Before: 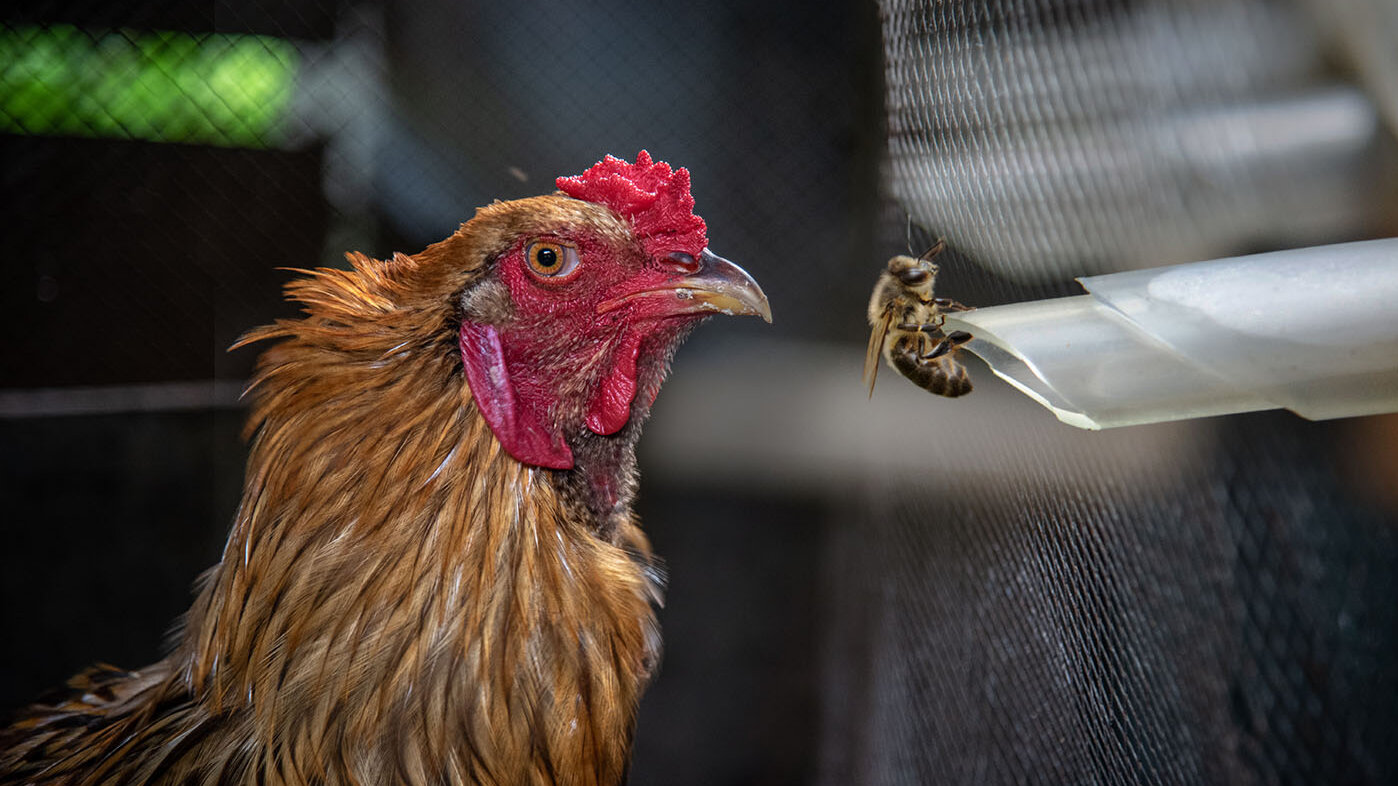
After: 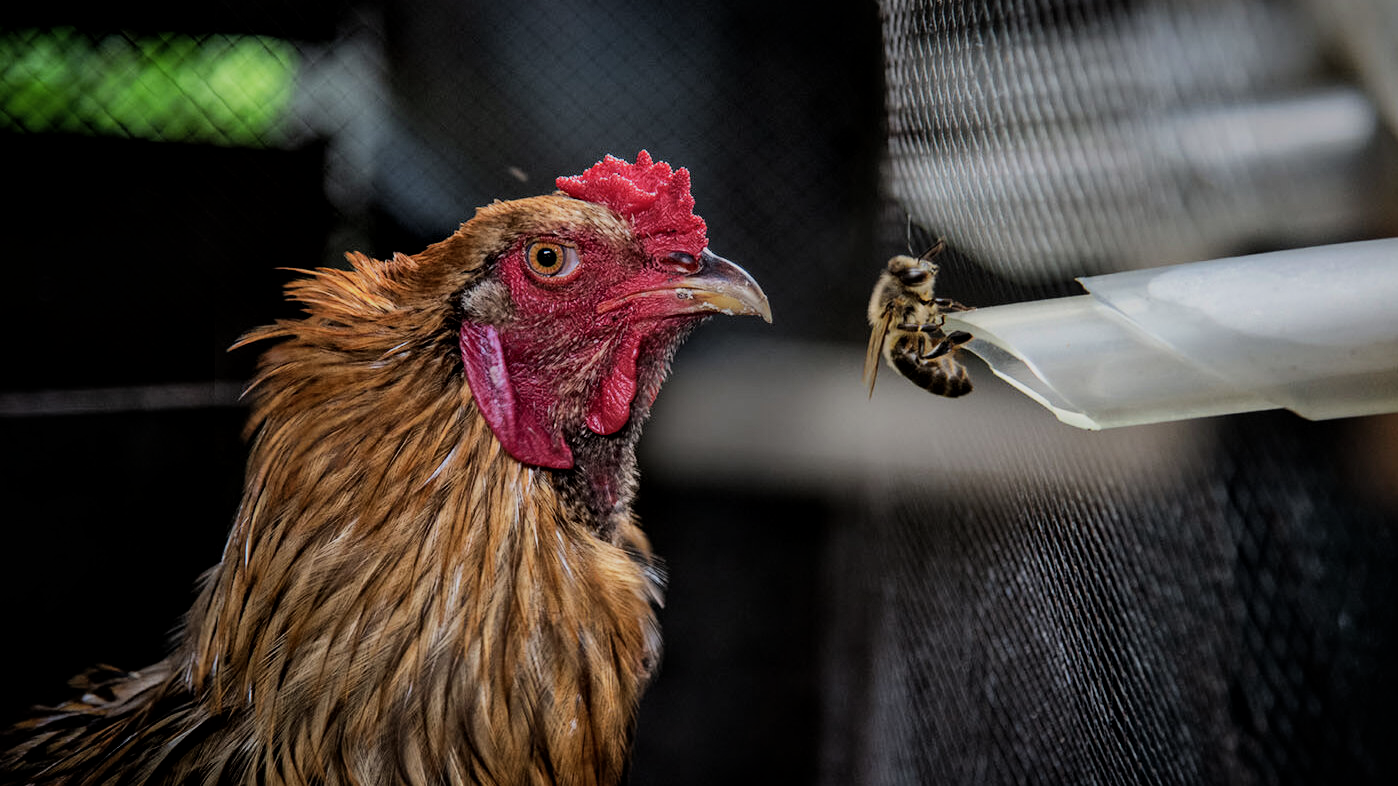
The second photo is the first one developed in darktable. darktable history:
exposure: exposure -0.21 EV, compensate highlight preservation false
filmic rgb: black relative exposure -7.65 EV, white relative exposure 4.56 EV, hardness 3.61
local contrast: mode bilateral grid, contrast 20, coarseness 50, detail 120%, midtone range 0.2
tone equalizer: -8 EV -0.417 EV, -7 EV -0.389 EV, -6 EV -0.333 EV, -5 EV -0.222 EV, -3 EV 0.222 EV, -2 EV 0.333 EV, -1 EV 0.389 EV, +0 EV 0.417 EV, edges refinement/feathering 500, mask exposure compensation -1.57 EV, preserve details no
shadows and highlights: shadows 25, highlights -25
